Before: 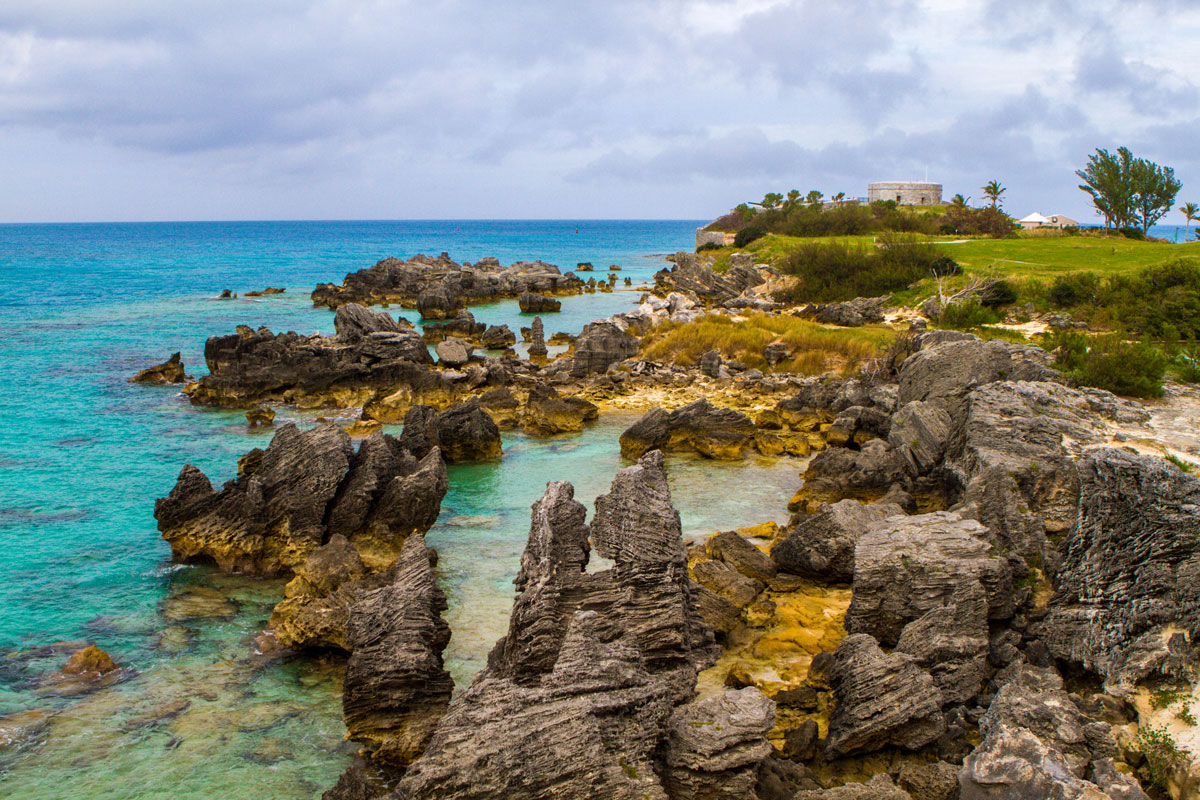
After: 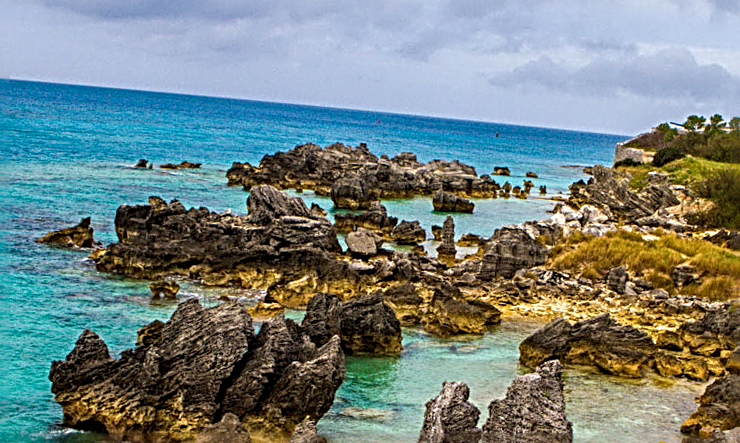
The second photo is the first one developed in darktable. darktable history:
local contrast: on, module defaults
sharpen: radius 3.677, amount 0.938
crop and rotate: angle -5.48°, left 2.218%, top 6.608%, right 27.528%, bottom 30.302%
shadows and highlights: soften with gaussian
